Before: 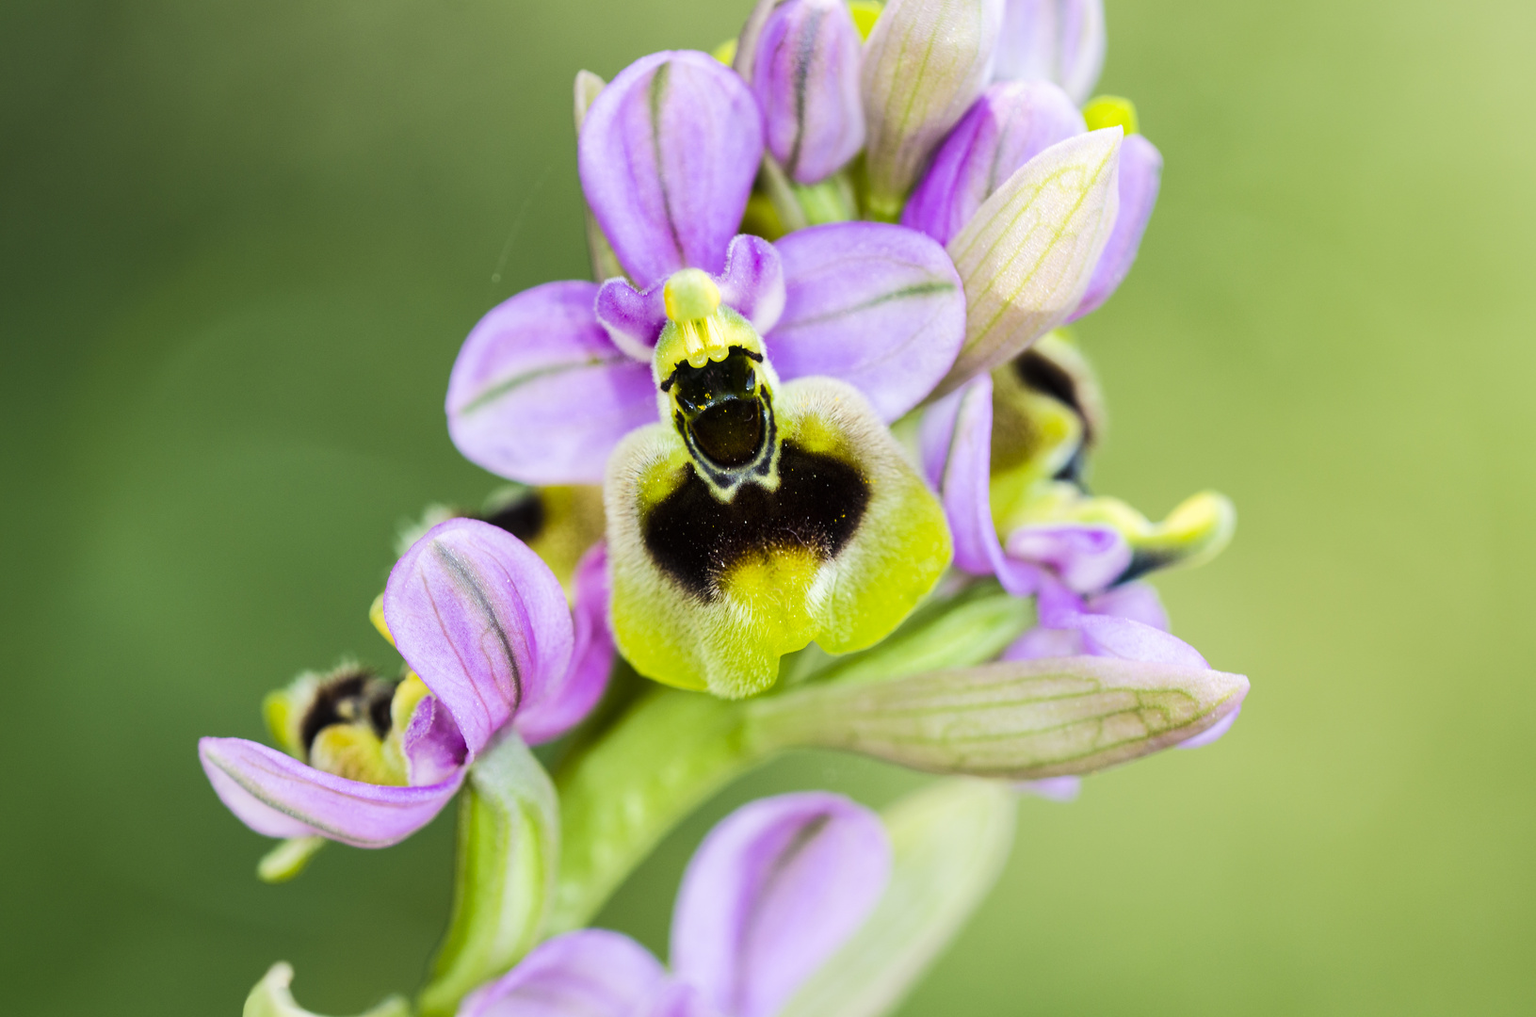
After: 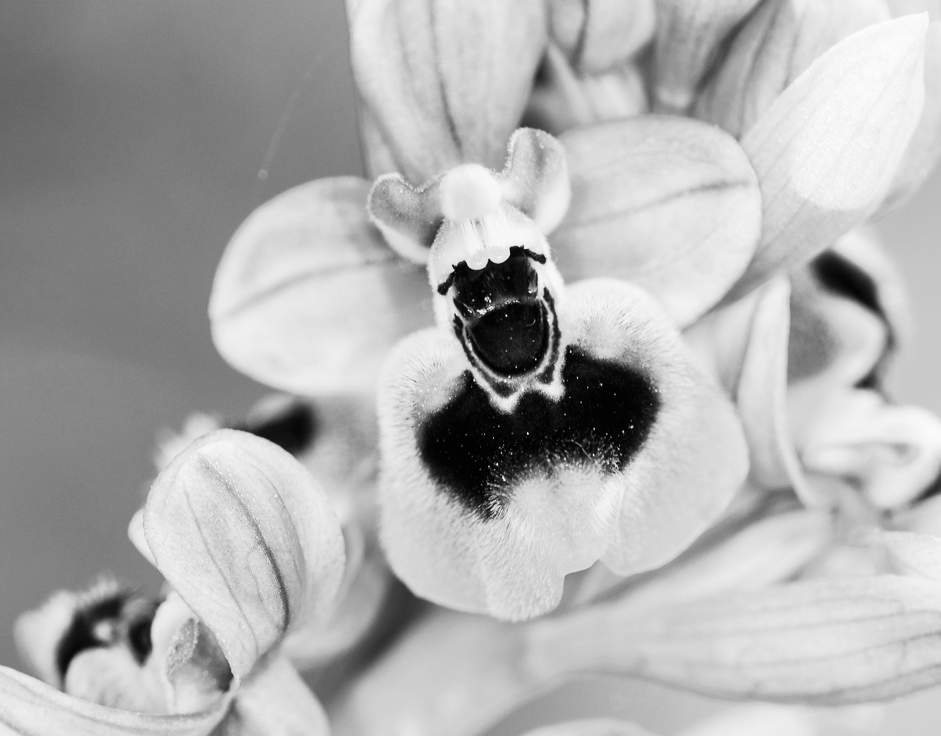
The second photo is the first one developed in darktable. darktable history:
crop: left 16.202%, top 11.208%, right 26.045%, bottom 20.557%
exposure: compensate highlight preservation false
contrast brightness saturation: contrast 0.2, brightness 0.16, saturation 0.22
monochrome: on, module defaults
